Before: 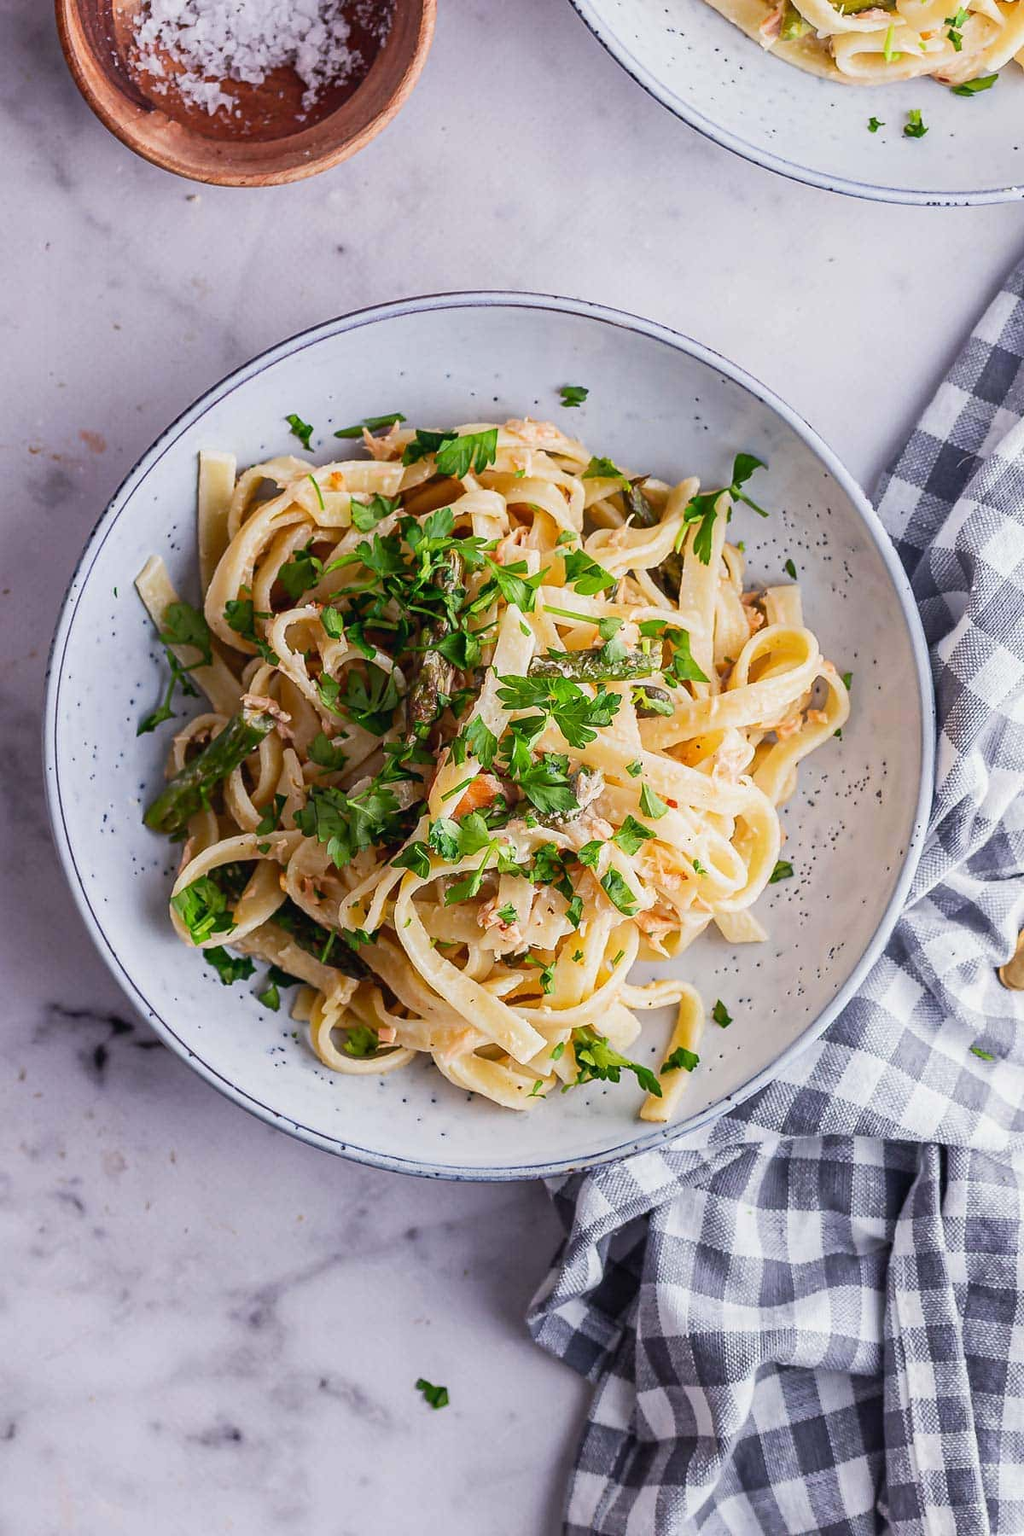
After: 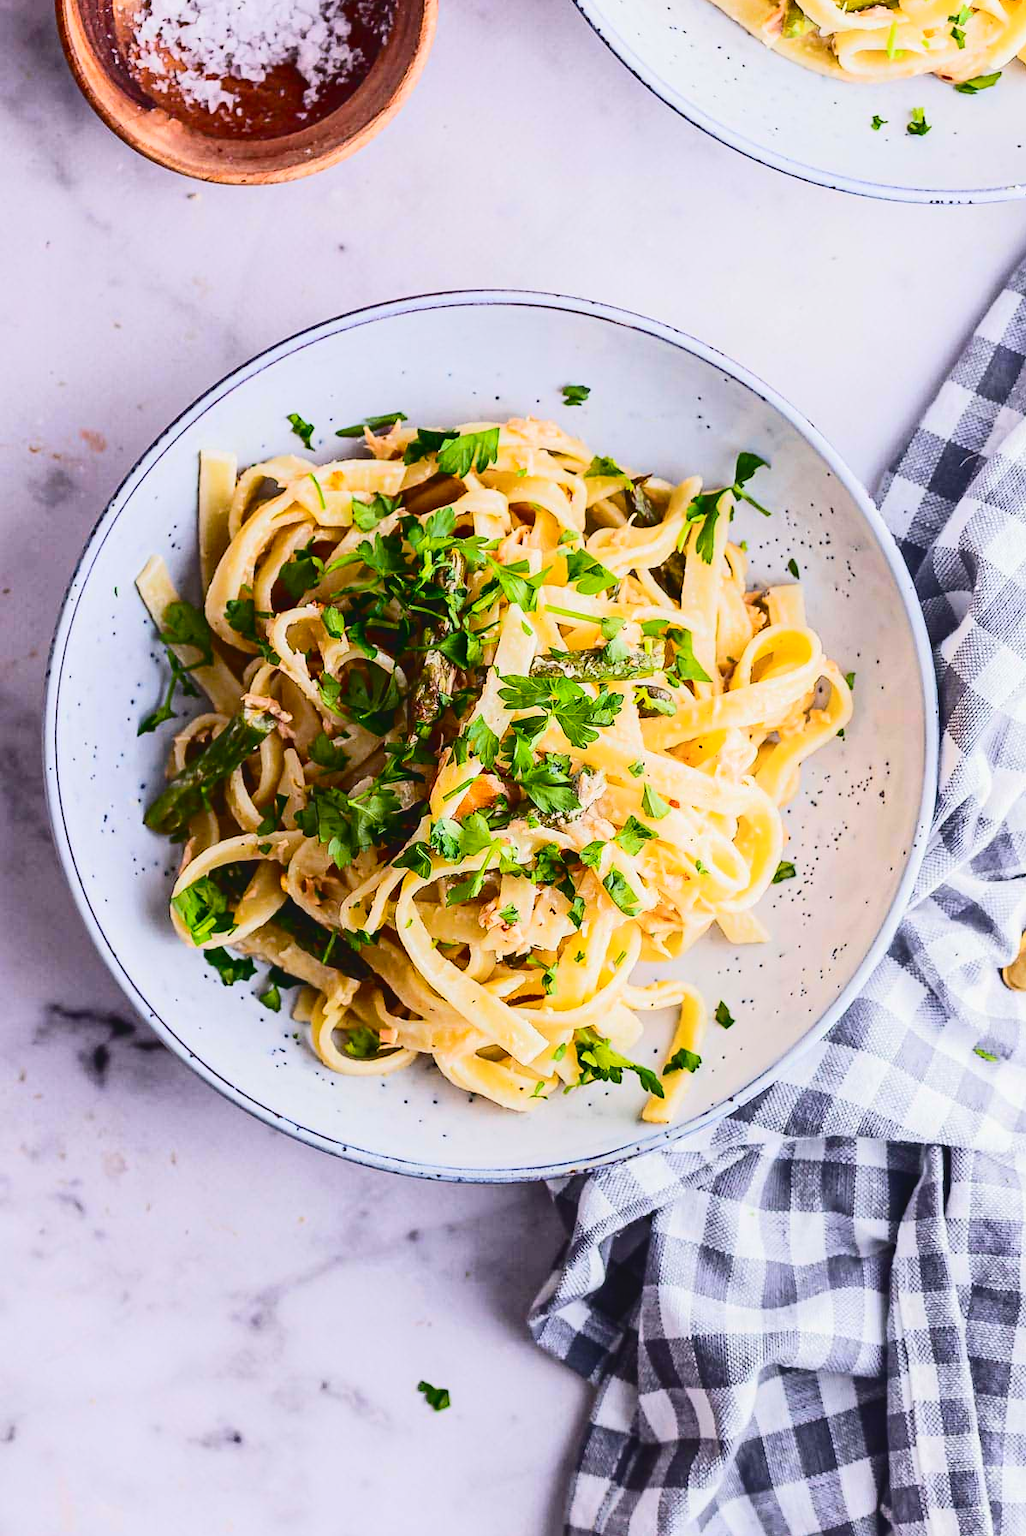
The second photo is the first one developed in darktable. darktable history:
color balance rgb: perceptual saturation grading › global saturation 30.824%, global vibrance 20%
tone curve: curves: ch0 [(0, 0) (0.003, 0.054) (0.011, 0.057) (0.025, 0.056) (0.044, 0.062) (0.069, 0.071) (0.1, 0.088) (0.136, 0.111) (0.177, 0.146) (0.224, 0.19) (0.277, 0.261) (0.335, 0.363) (0.399, 0.458) (0.468, 0.562) (0.543, 0.653) (0.623, 0.725) (0.709, 0.801) (0.801, 0.853) (0.898, 0.915) (1, 1)], color space Lab, independent channels, preserve colors none
crop: top 0.217%, bottom 0.114%
shadows and highlights: shadows 1.64, highlights 38.97, highlights color adjustment 0.17%
